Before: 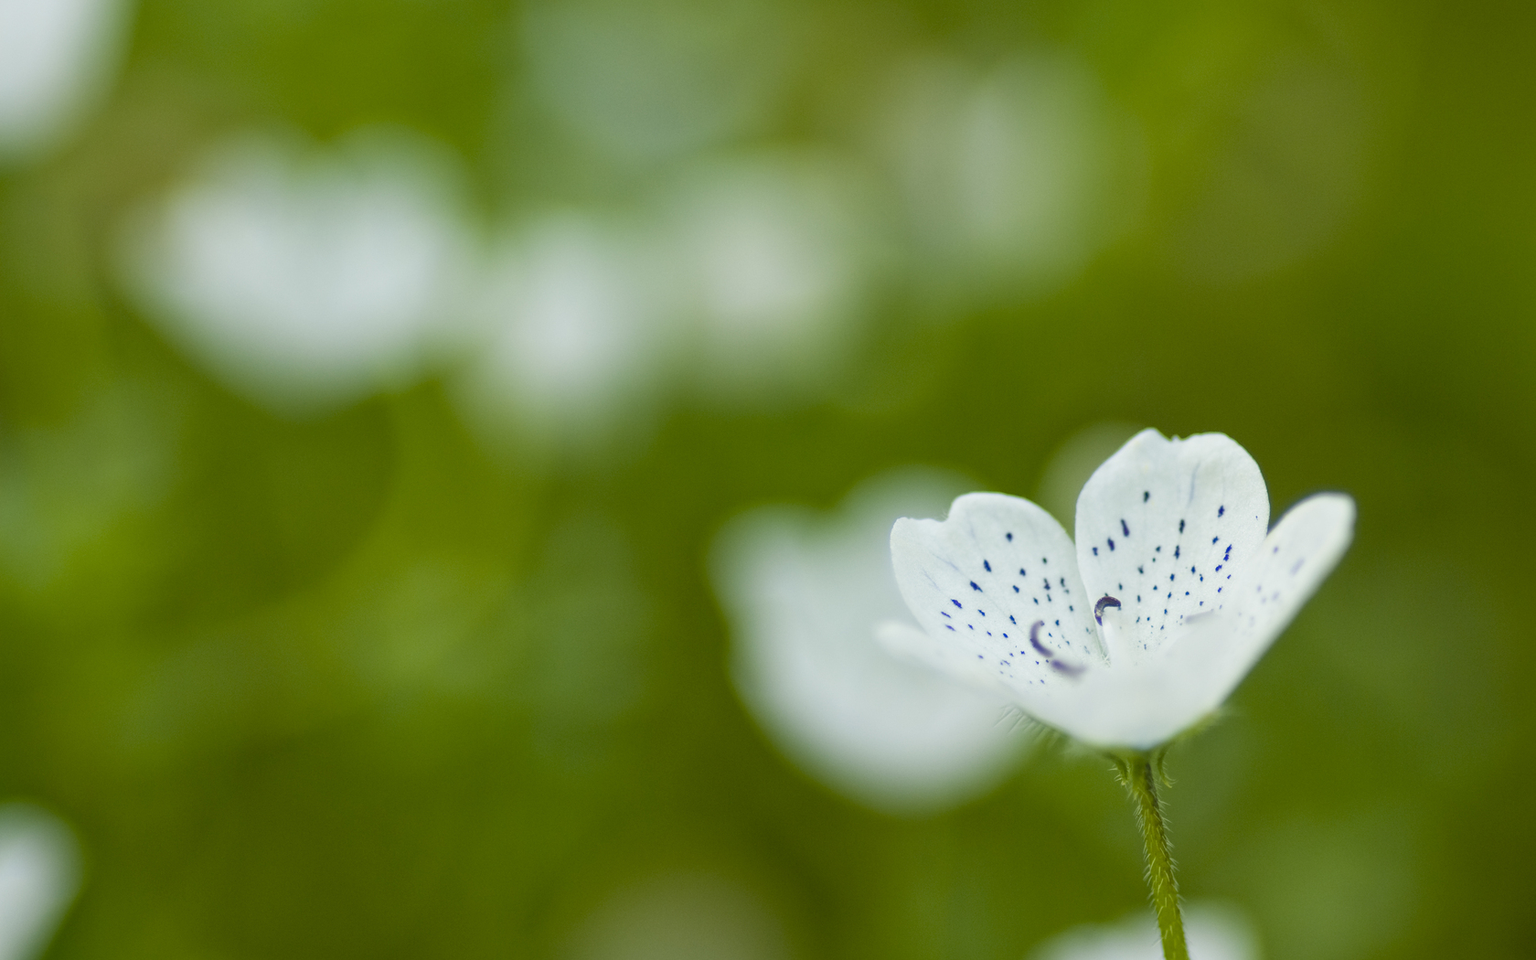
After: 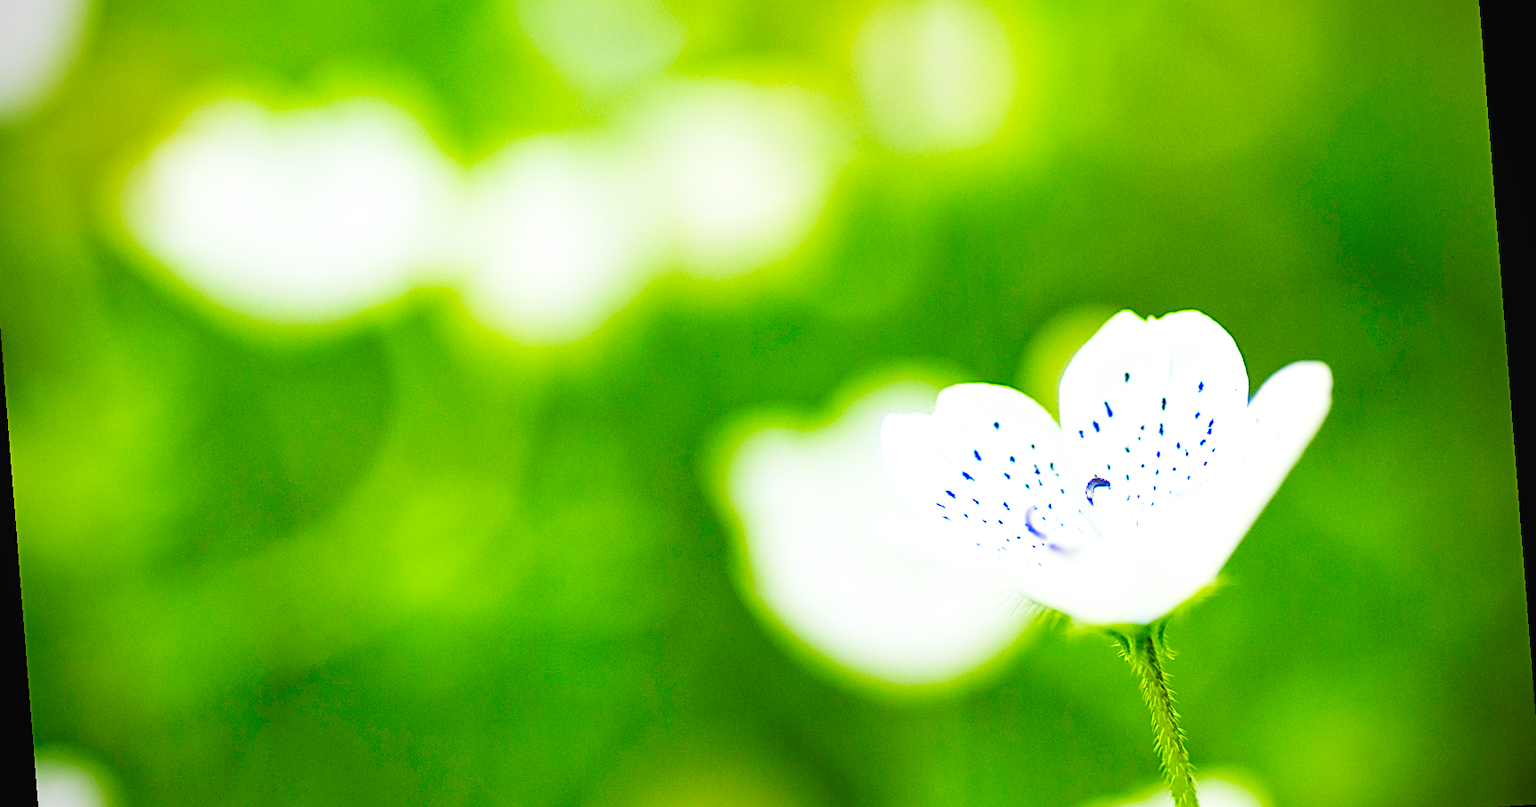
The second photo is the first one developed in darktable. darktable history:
rotate and perspective: rotation -4.2°, shear 0.006, automatic cropping off
crop and rotate: left 1.814%, top 12.818%, right 0.25%, bottom 9.225%
base curve: curves: ch0 [(0, 0.003) (0.001, 0.002) (0.006, 0.004) (0.02, 0.022) (0.048, 0.086) (0.094, 0.234) (0.162, 0.431) (0.258, 0.629) (0.385, 0.8) (0.548, 0.918) (0.751, 0.988) (1, 1)], preserve colors none
sharpen: on, module defaults
color calibration: output colorfulness [0, 0.315, 0, 0], x 0.341, y 0.355, temperature 5166 K
color correction: saturation 1.8
vignetting: on, module defaults
tone equalizer: -8 EV -0.417 EV, -7 EV -0.389 EV, -6 EV -0.333 EV, -5 EV -0.222 EV, -3 EV 0.222 EV, -2 EV 0.333 EV, -1 EV 0.389 EV, +0 EV 0.417 EV, edges refinement/feathering 500, mask exposure compensation -1.57 EV, preserve details no
